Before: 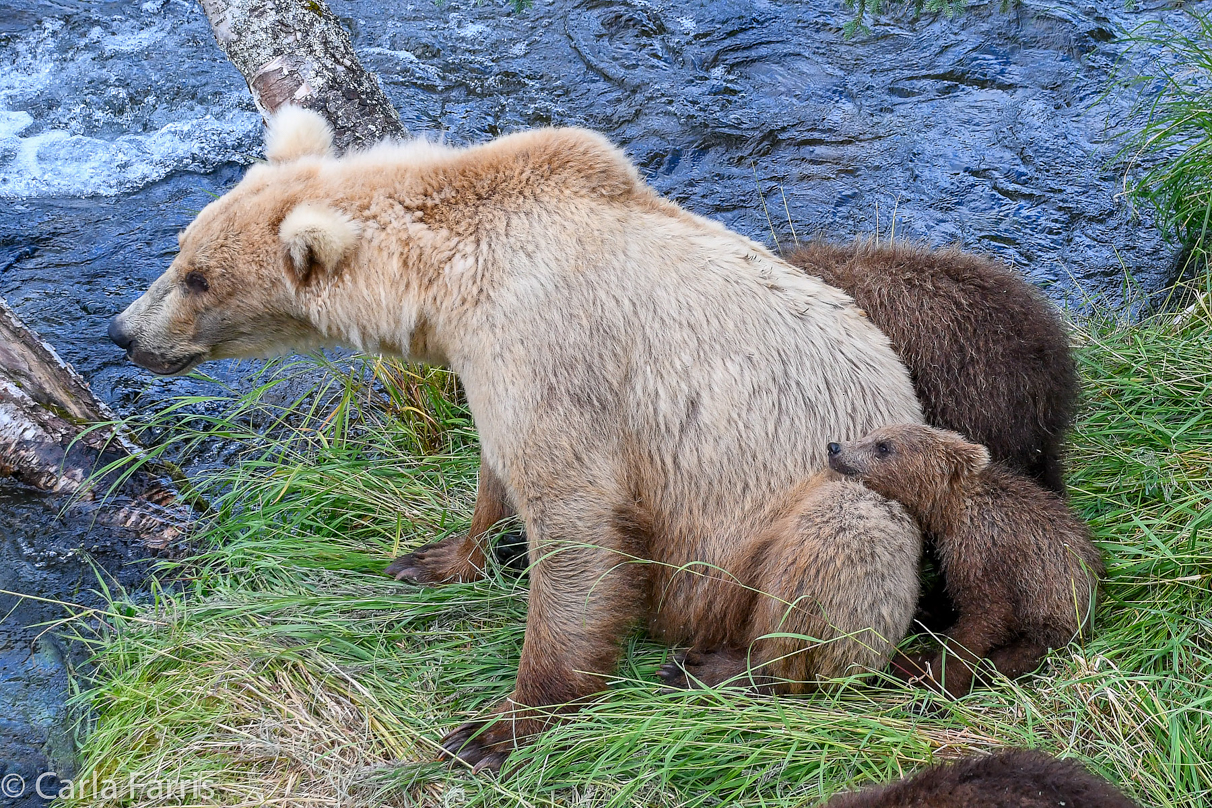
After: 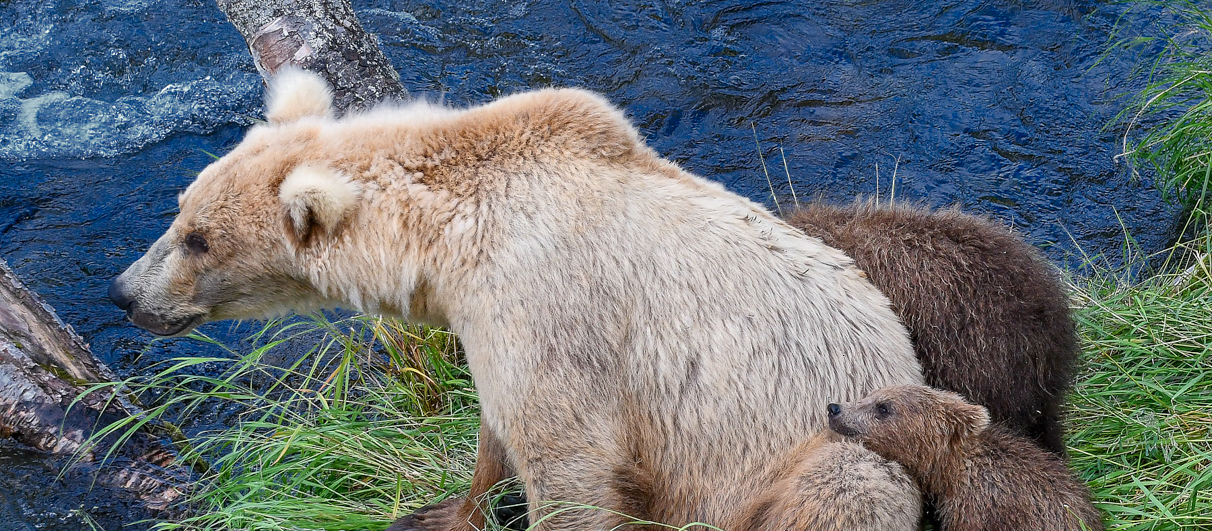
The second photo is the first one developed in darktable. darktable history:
crop and rotate: top 4.855%, bottom 29.306%
color zones: curves: ch0 [(0, 0.497) (0.143, 0.5) (0.286, 0.5) (0.429, 0.483) (0.571, 0.116) (0.714, -0.006) (0.857, 0.28) (1, 0.497)]
